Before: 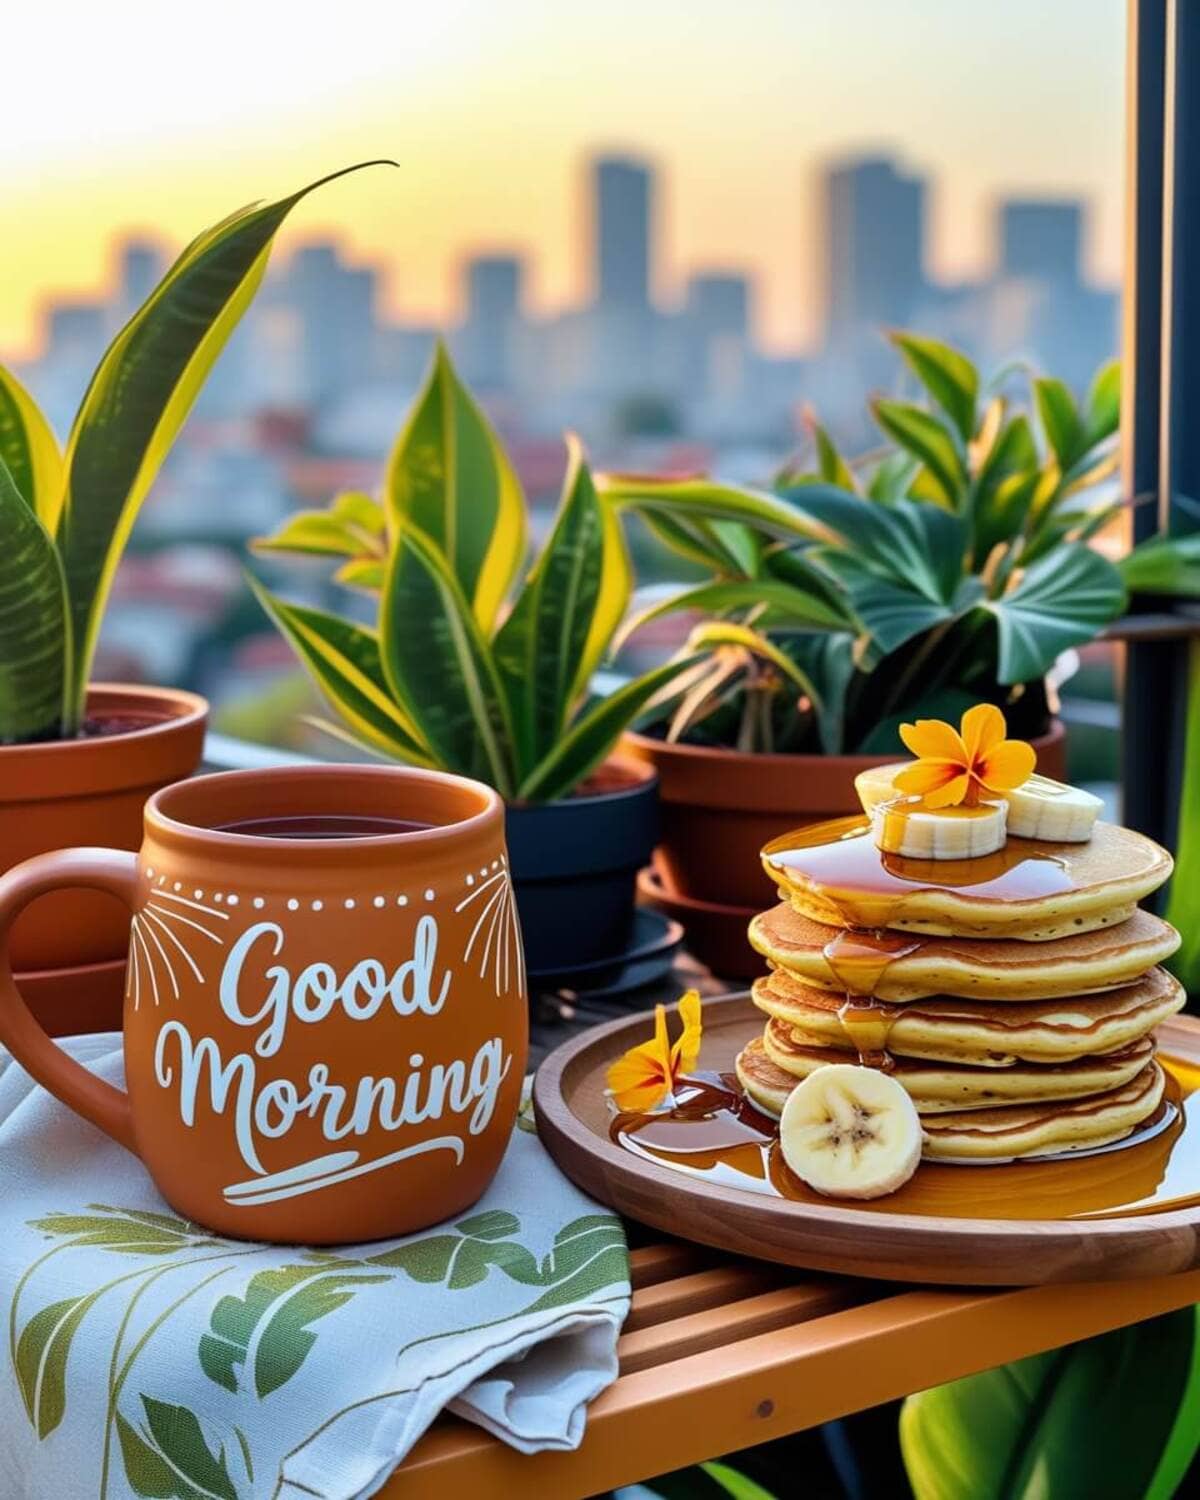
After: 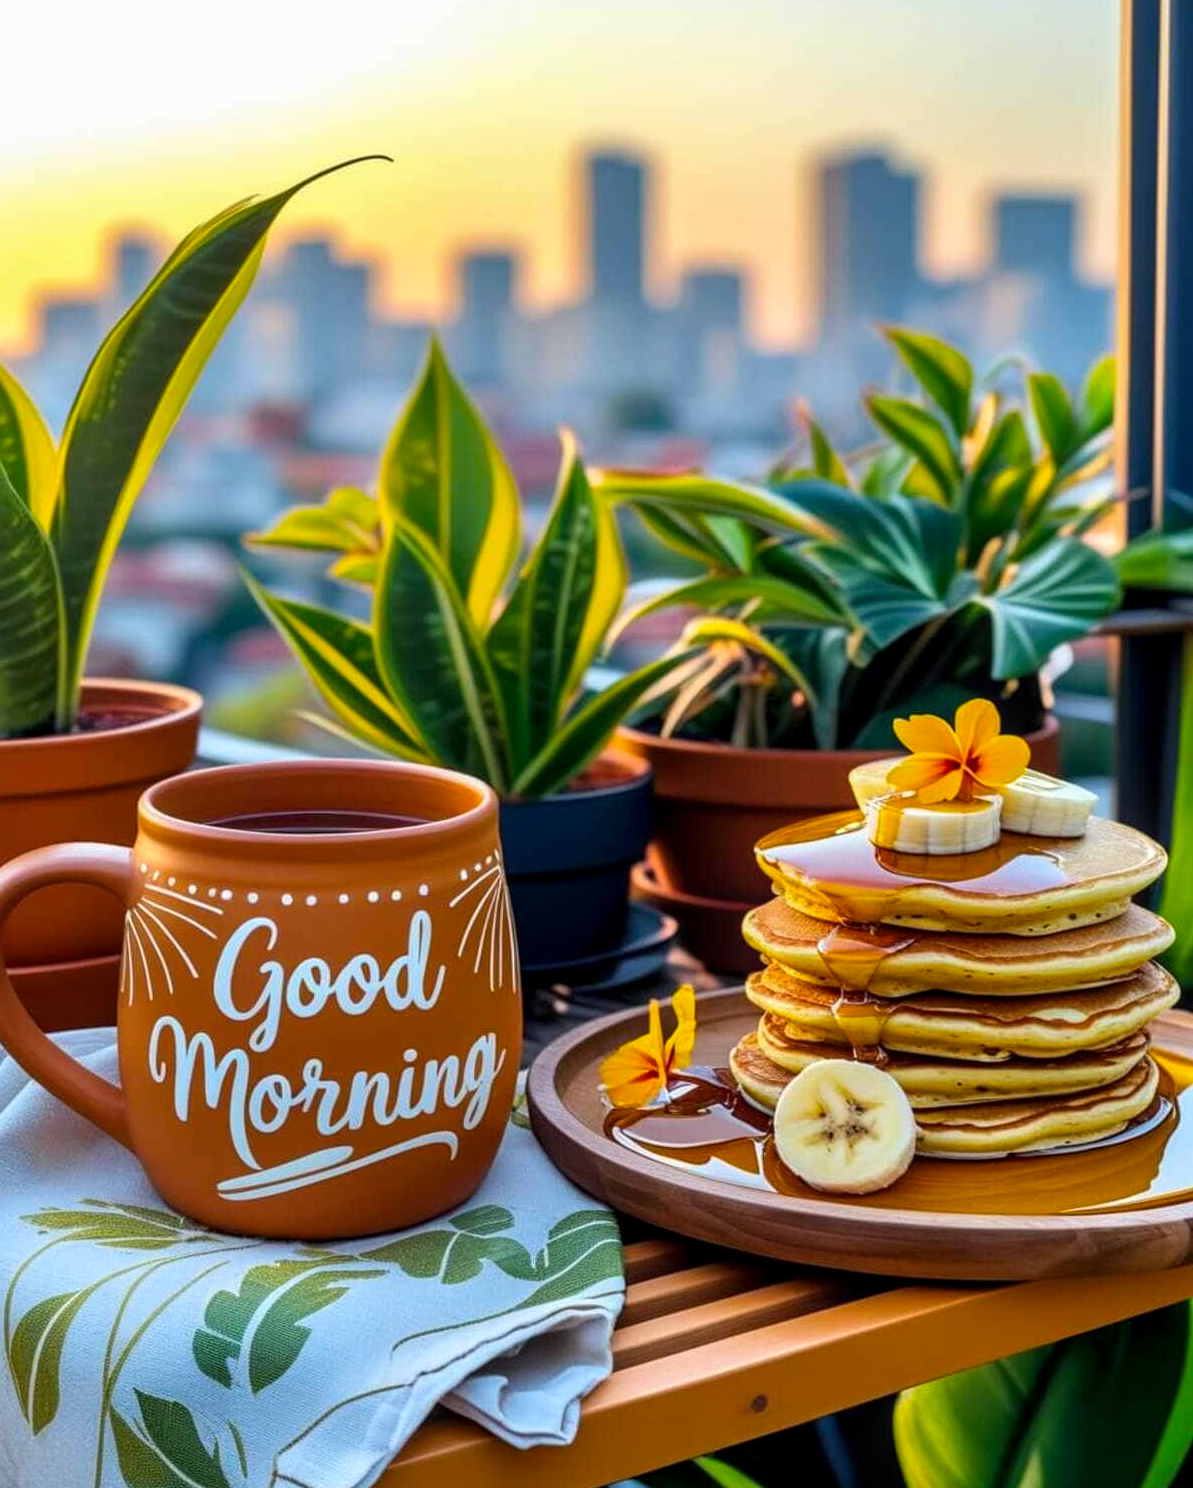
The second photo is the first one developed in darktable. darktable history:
color balance rgb: shadows lift › chroma 2.03%, shadows lift › hue 248.14°, linear chroma grading › shadows -9.98%, linear chroma grading › global chroma 20.174%, perceptual saturation grading › global saturation 0.808%, global vibrance 11.032%
crop and rotate: left 0.582%, top 0.345%, bottom 0.41%
local contrast: on, module defaults
